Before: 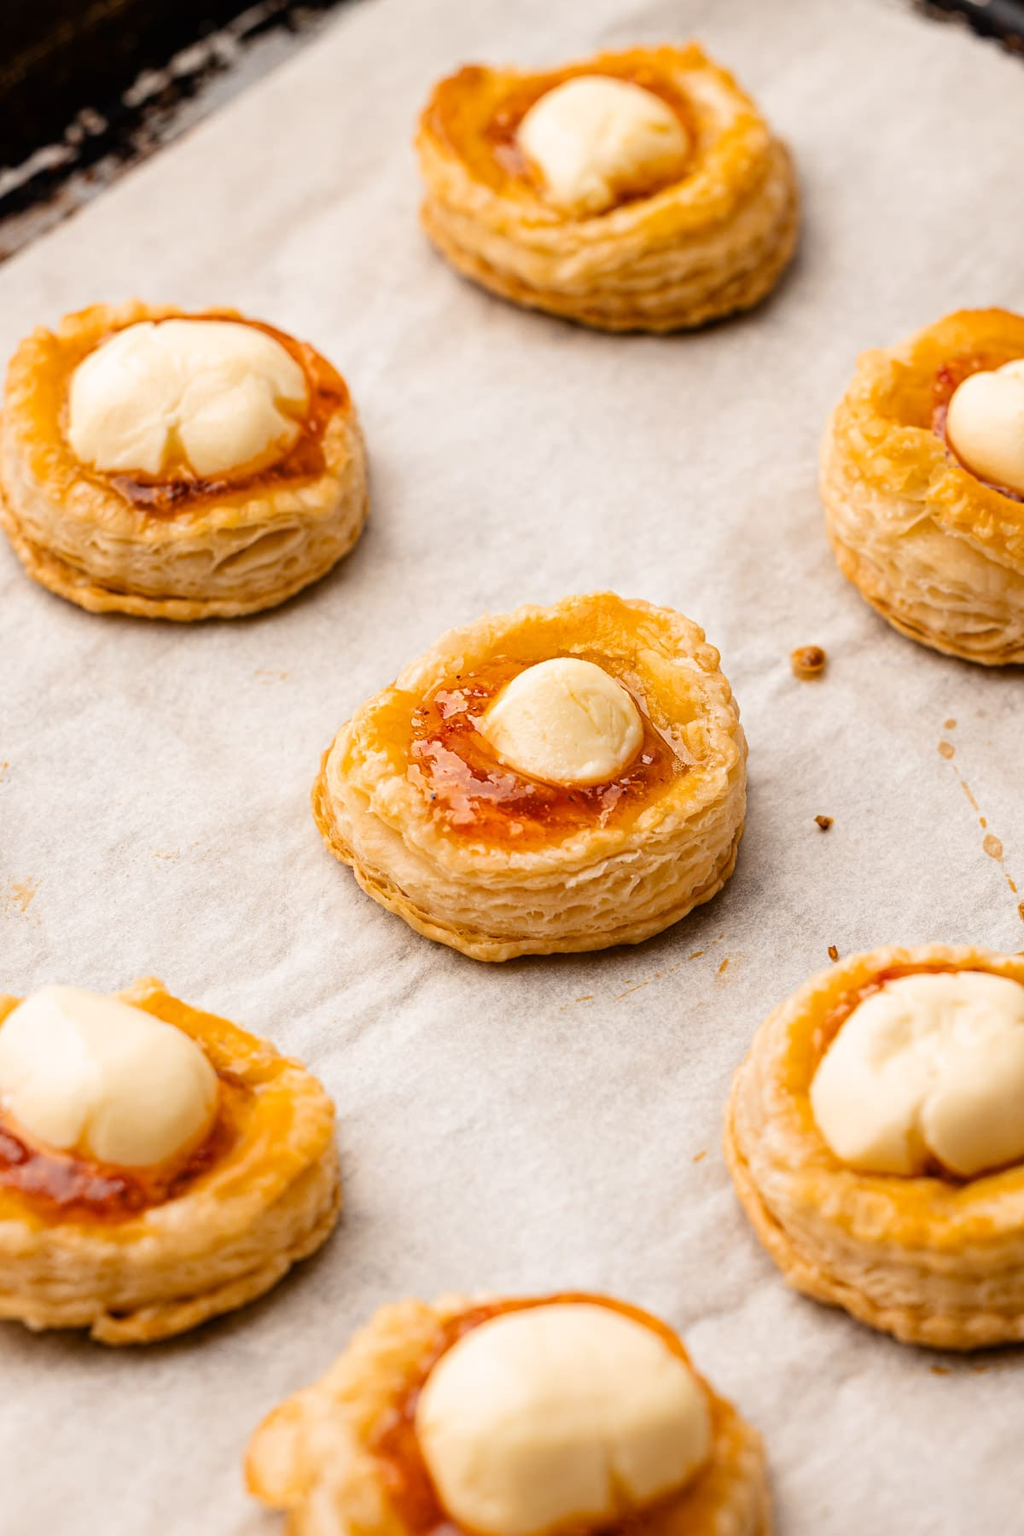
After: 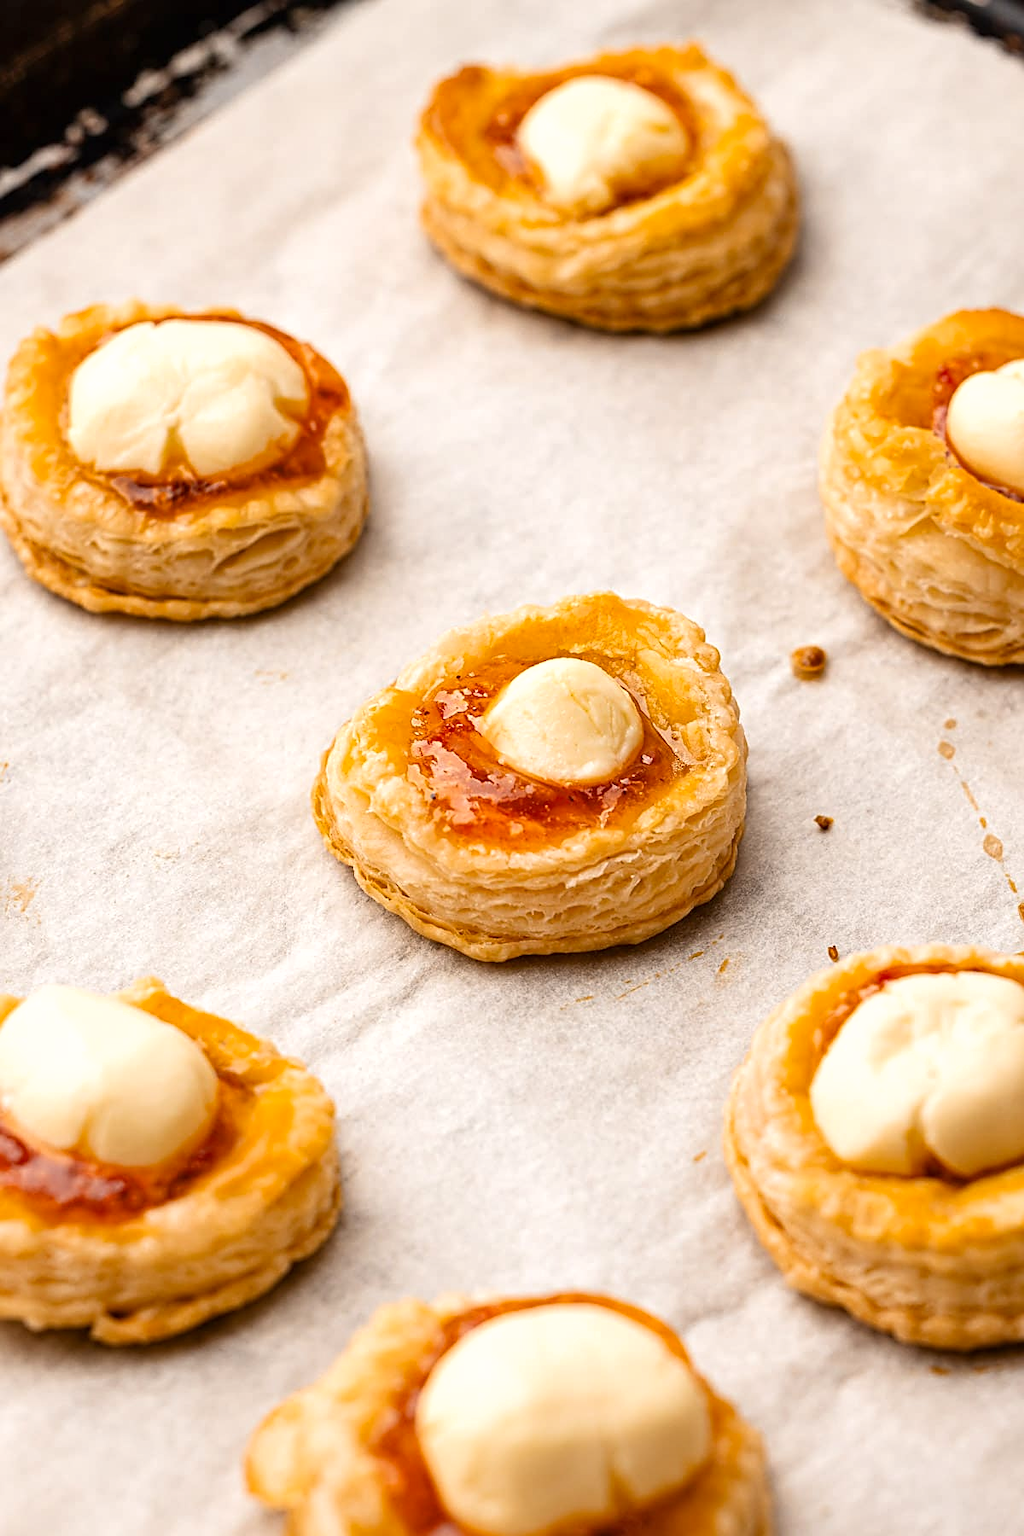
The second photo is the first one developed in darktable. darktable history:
exposure: exposure 0.21 EV, compensate highlight preservation false
shadows and highlights: shadows 37.61, highlights -28.06, soften with gaussian
sharpen: on, module defaults
